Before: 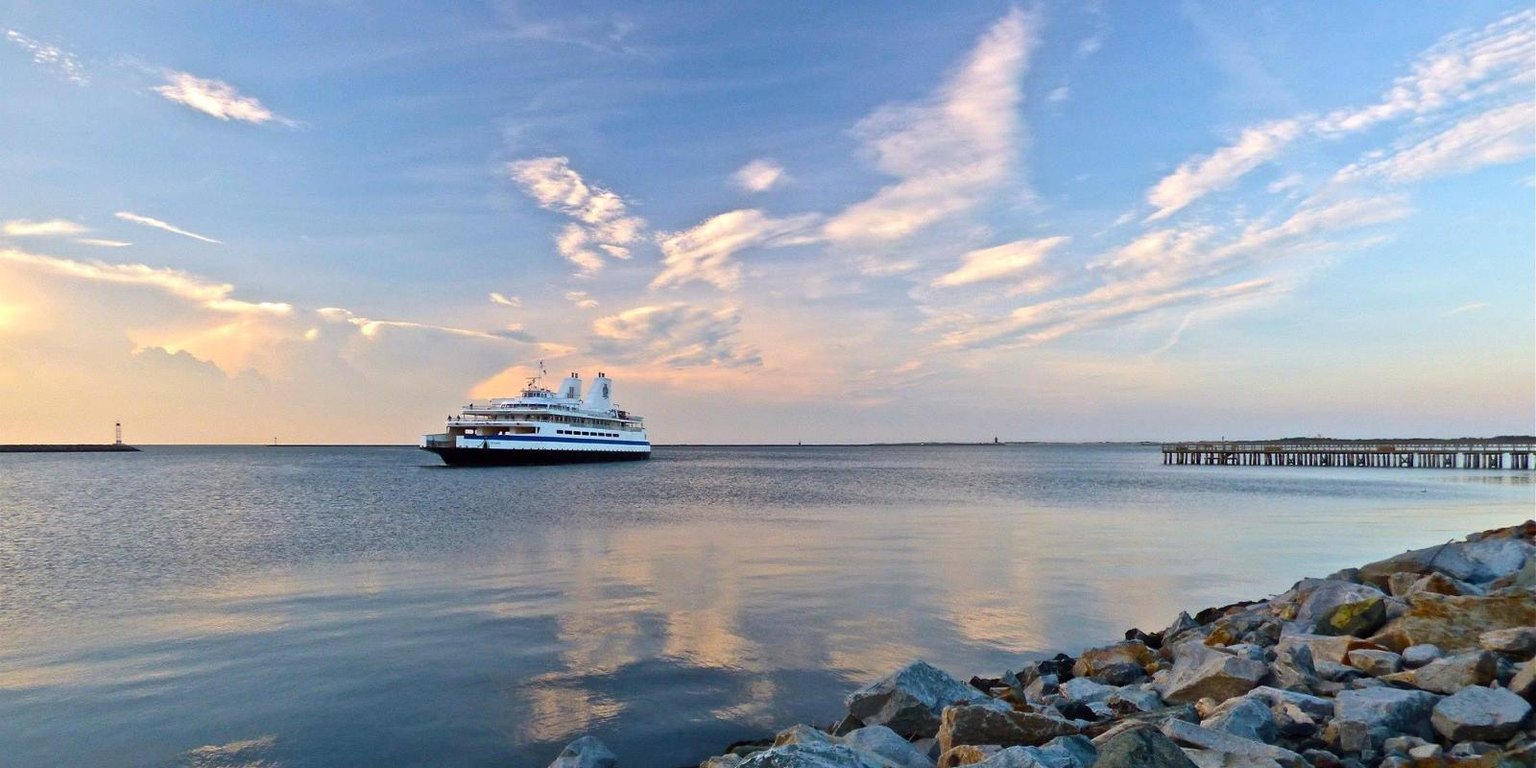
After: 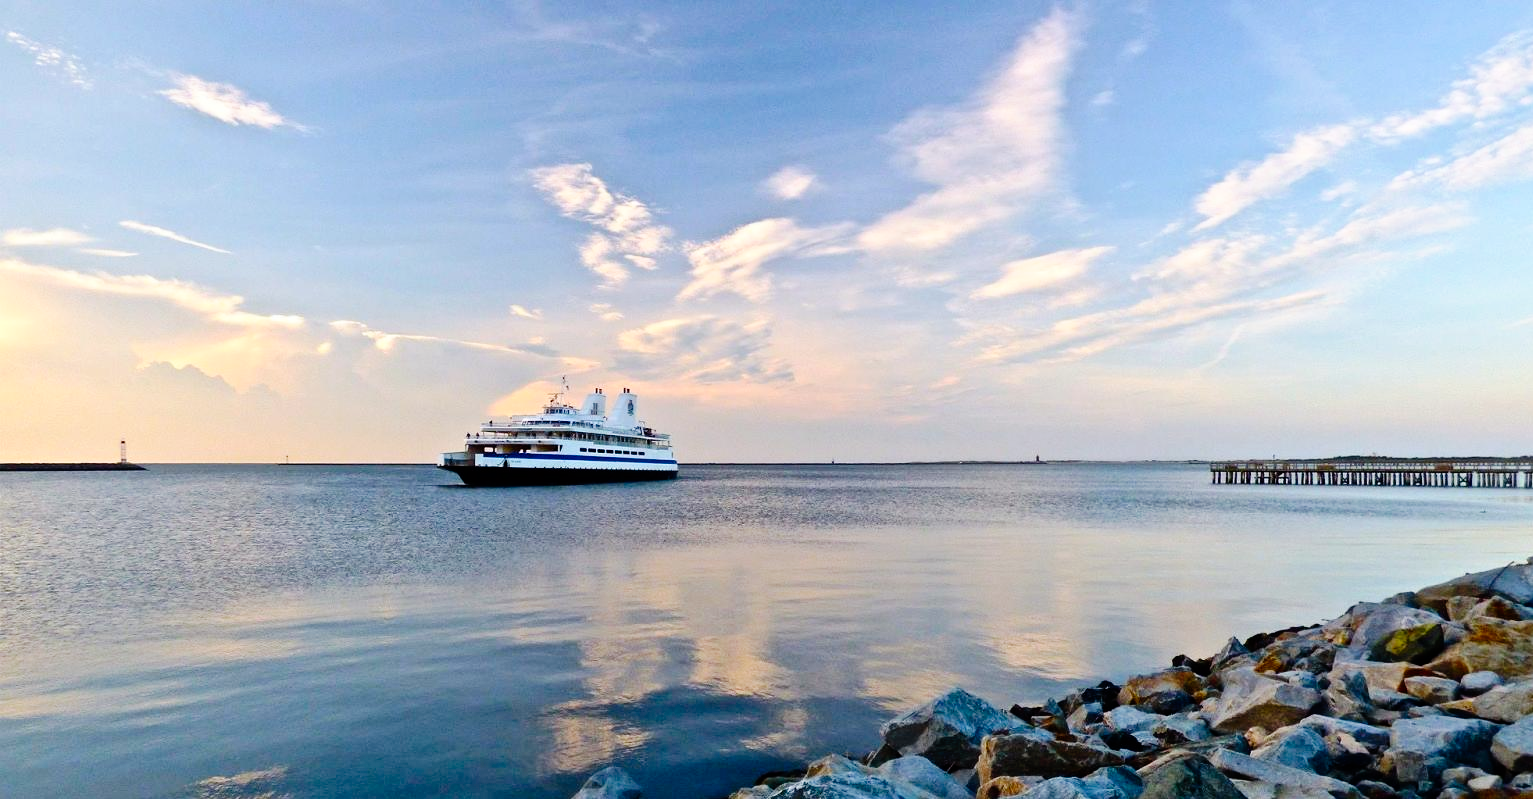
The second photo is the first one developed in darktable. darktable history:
crop: right 4.126%, bottom 0.031%
tone curve: curves: ch0 [(0, 0) (0.003, 0) (0.011, 0.002) (0.025, 0.004) (0.044, 0.007) (0.069, 0.015) (0.1, 0.025) (0.136, 0.04) (0.177, 0.09) (0.224, 0.152) (0.277, 0.239) (0.335, 0.335) (0.399, 0.43) (0.468, 0.524) (0.543, 0.621) (0.623, 0.712) (0.709, 0.789) (0.801, 0.871) (0.898, 0.951) (1, 1)], preserve colors none
